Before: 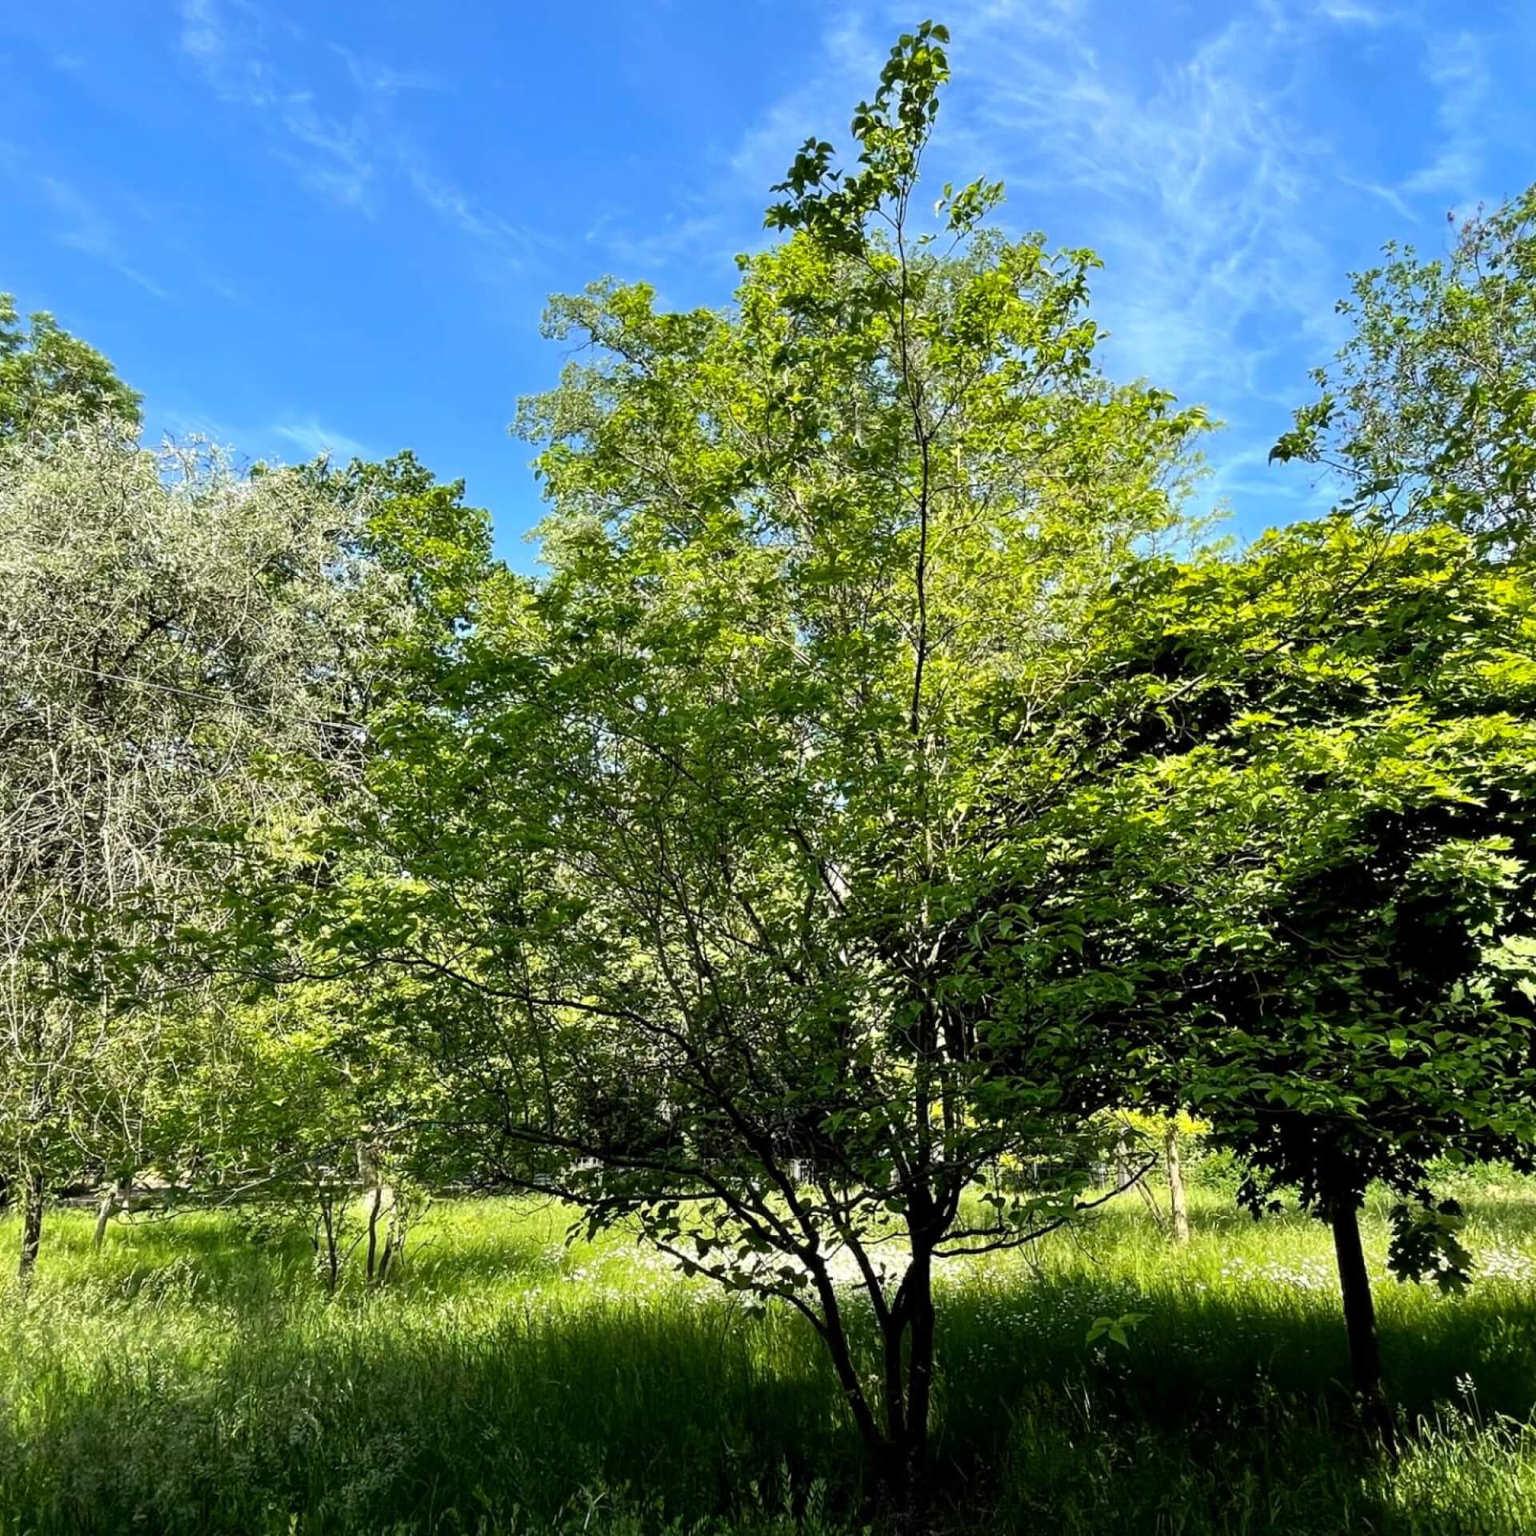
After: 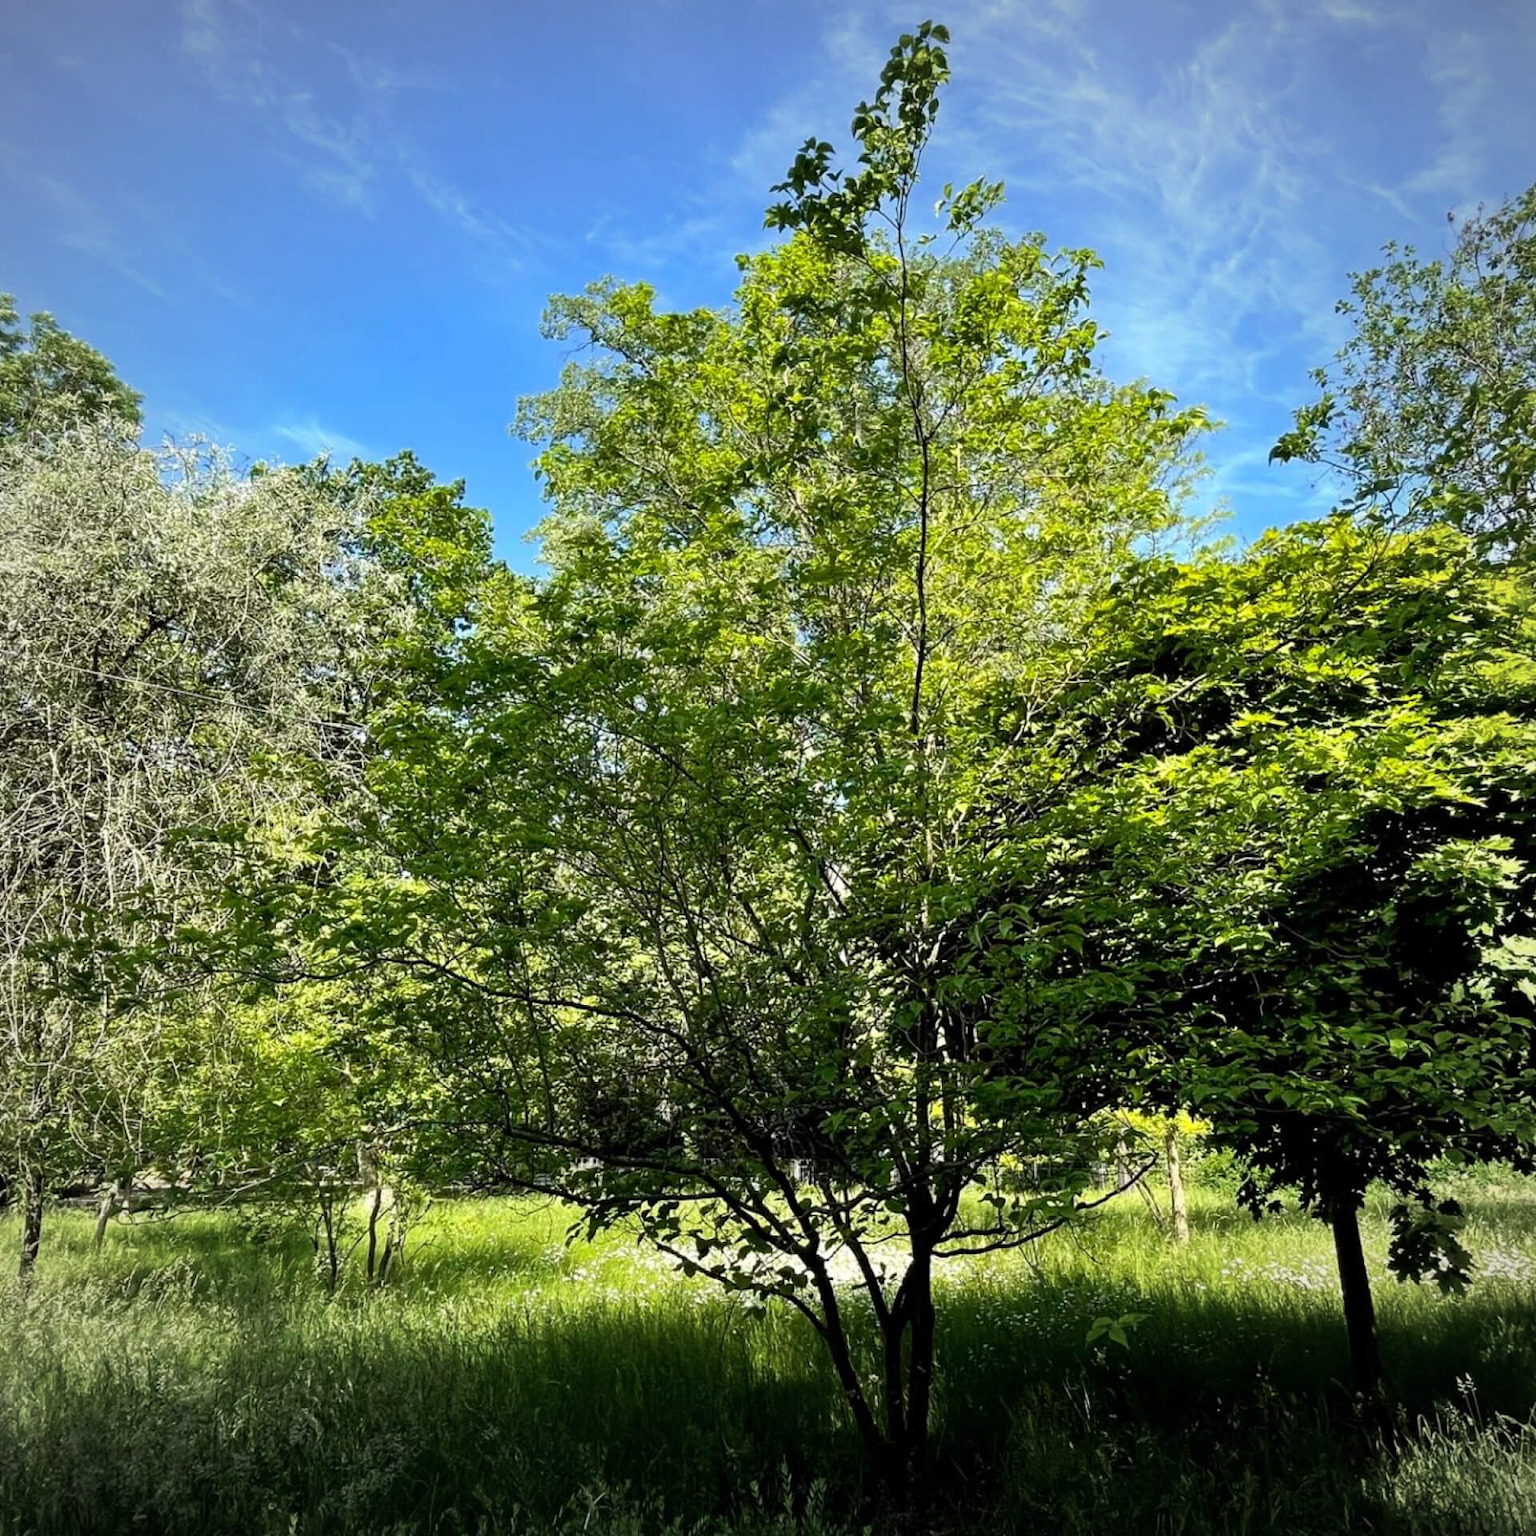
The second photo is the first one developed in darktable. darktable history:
vignetting: fall-off start 84.19%, fall-off radius 80.61%, width/height ratio 1.212, unbound false
